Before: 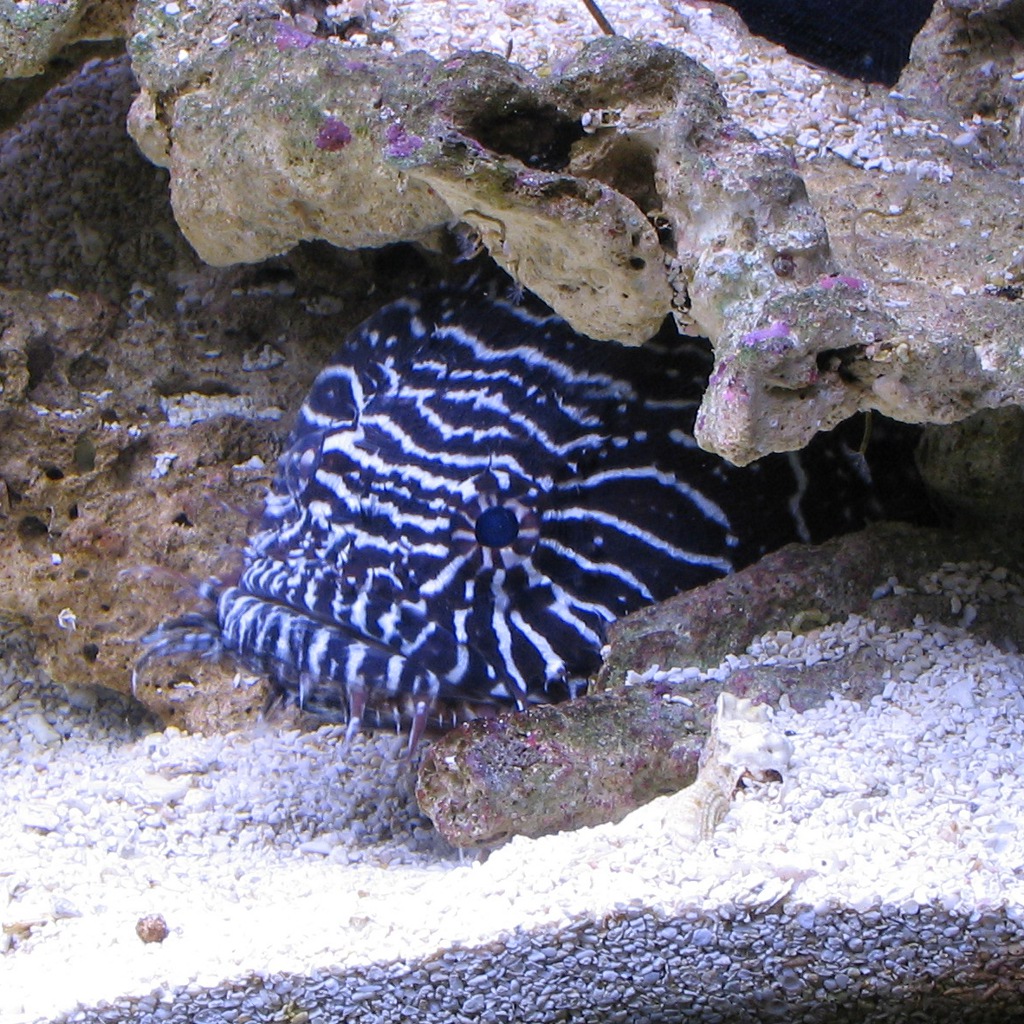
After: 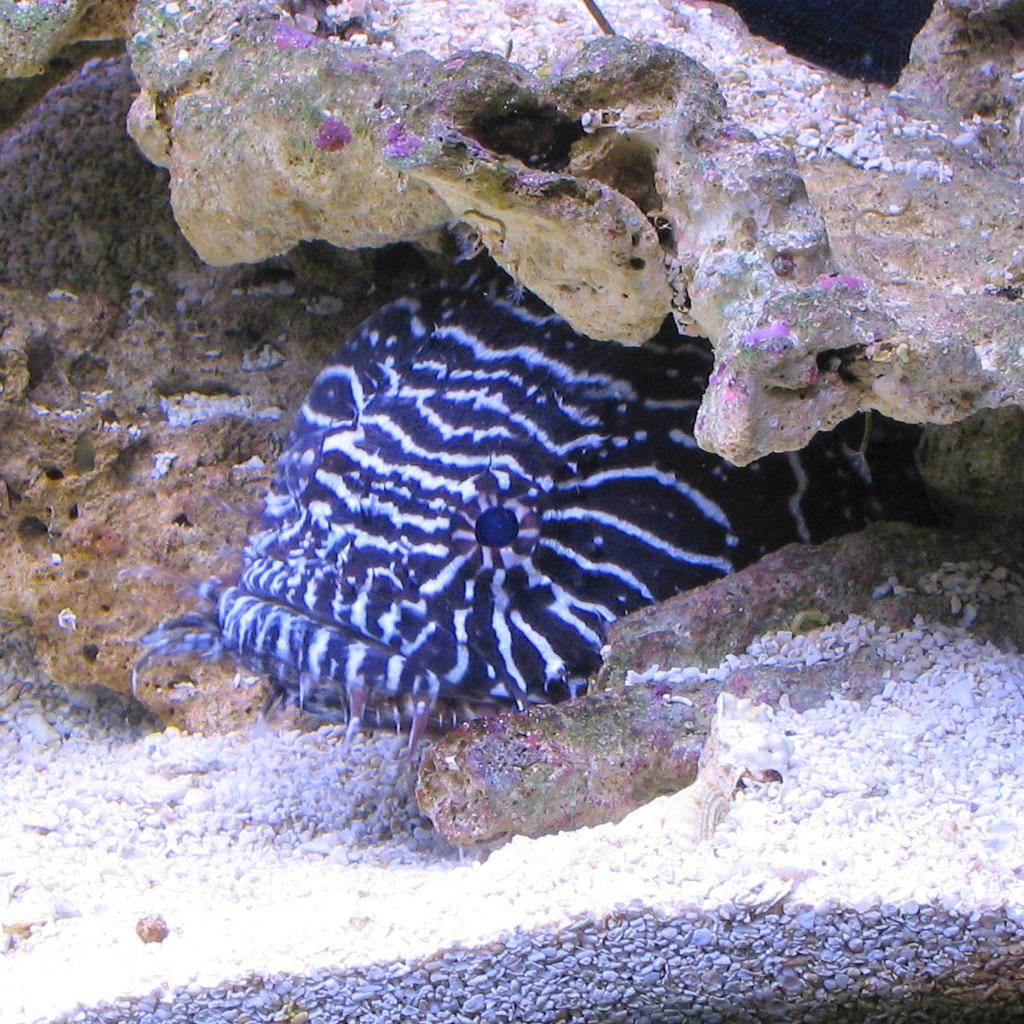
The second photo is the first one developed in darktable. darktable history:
contrast brightness saturation: brightness 0.13
color balance rgb: perceptual saturation grading › global saturation 20%, global vibrance 20%
